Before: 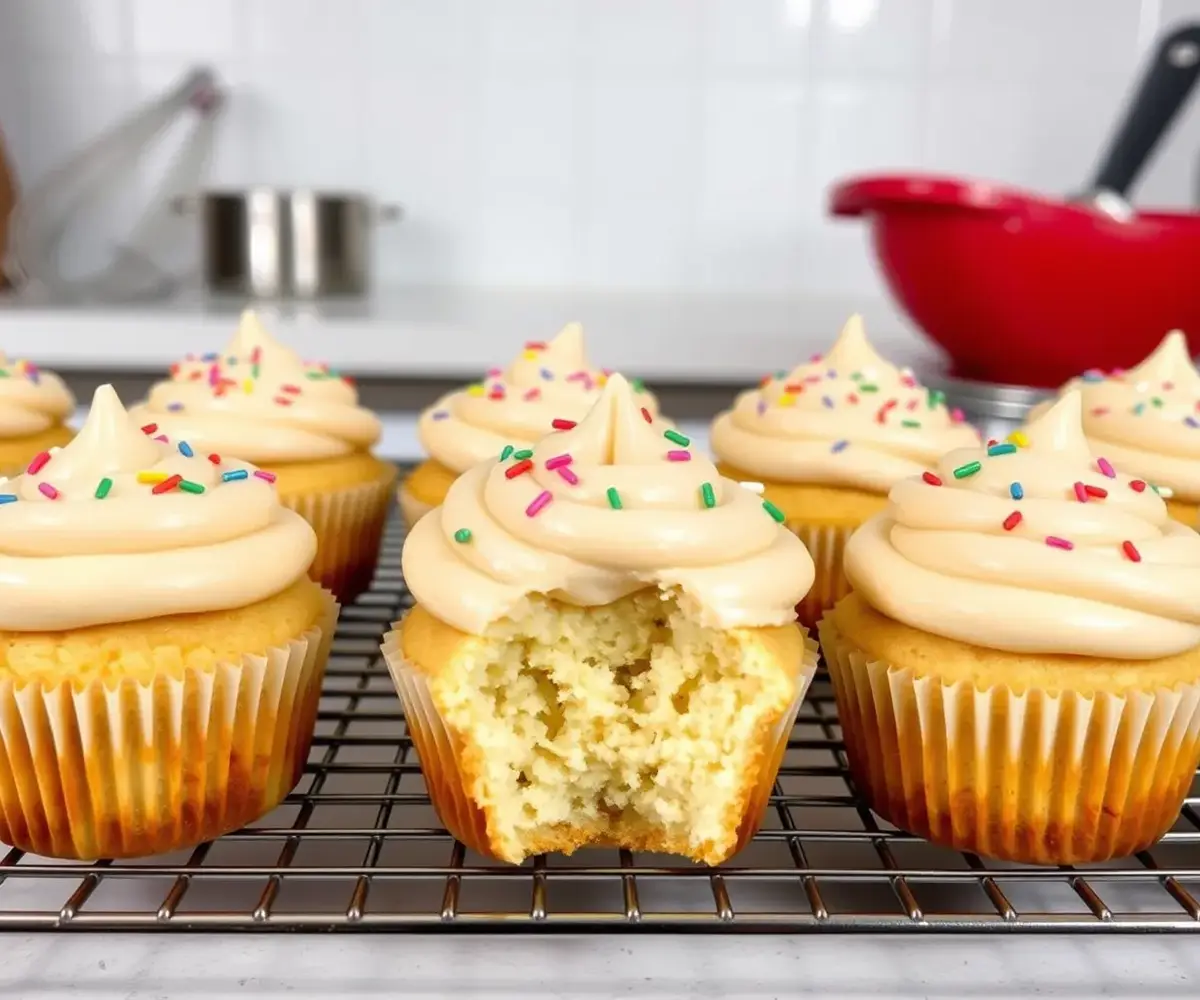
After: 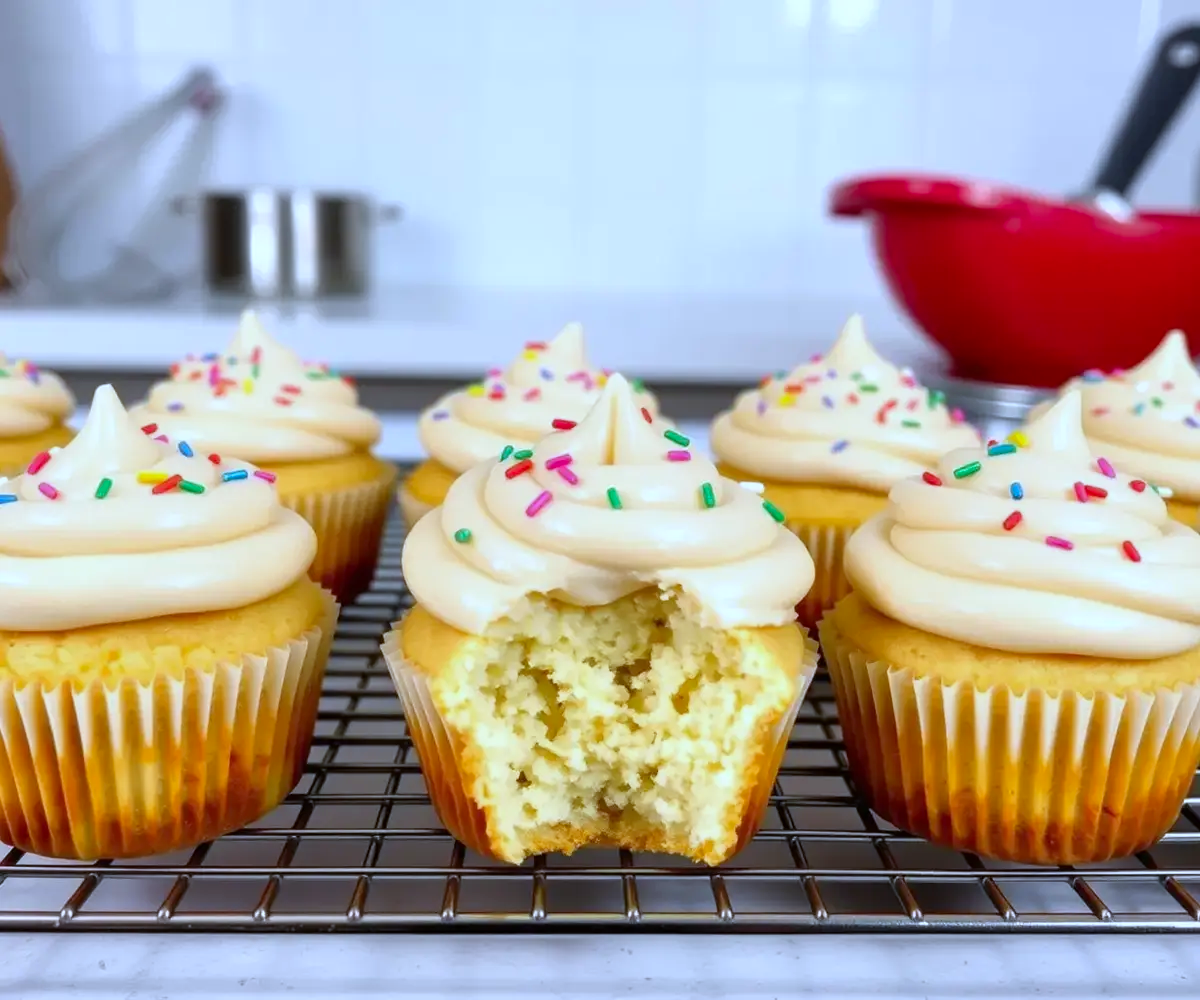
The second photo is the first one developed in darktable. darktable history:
color calibration: x 0.355, y 0.367, temperature 4700.38 K
white balance: red 0.926, green 1.003, blue 1.133
color correction: saturation 1.11
